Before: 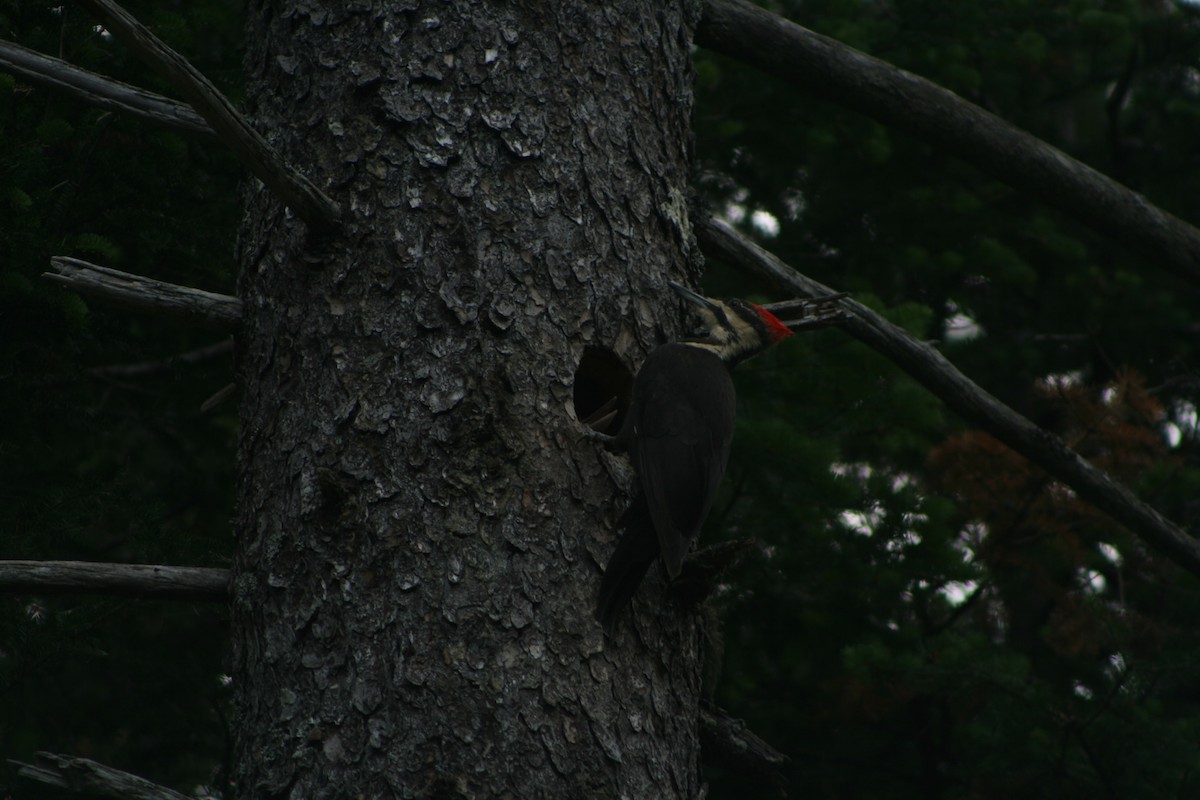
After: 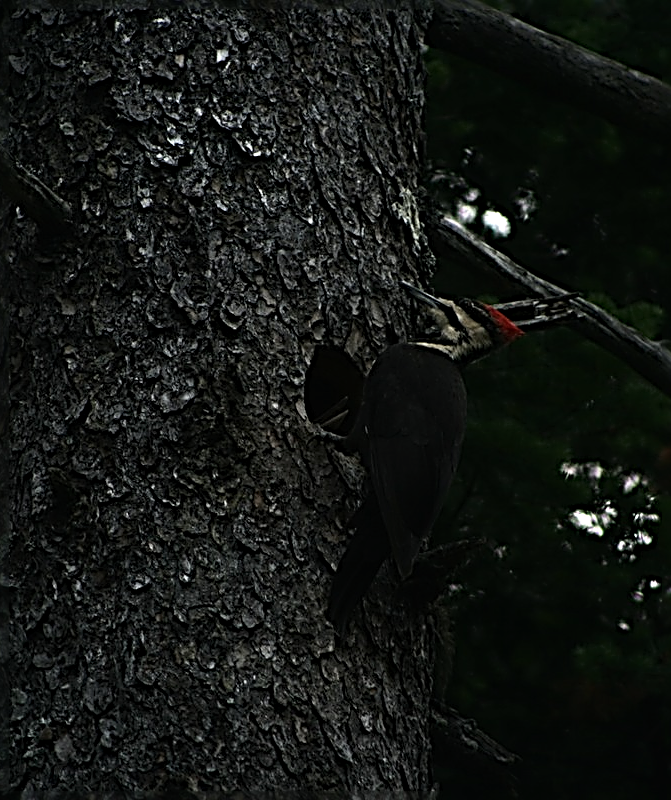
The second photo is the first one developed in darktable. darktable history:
tone equalizer: -8 EV -0.787 EV, -7 EV -0.688 EV, -6 EV -0.622 EV, -5 EV -0.398 EV, -3 EV 0.387 EV, -2 EV 0.6 EV, -1 EV 0.698 EV, +0 EV 0.755 EV
crop and rotate: left 22.429%, right 21.625%
sharpen: radius 3.207, amount 1.743
